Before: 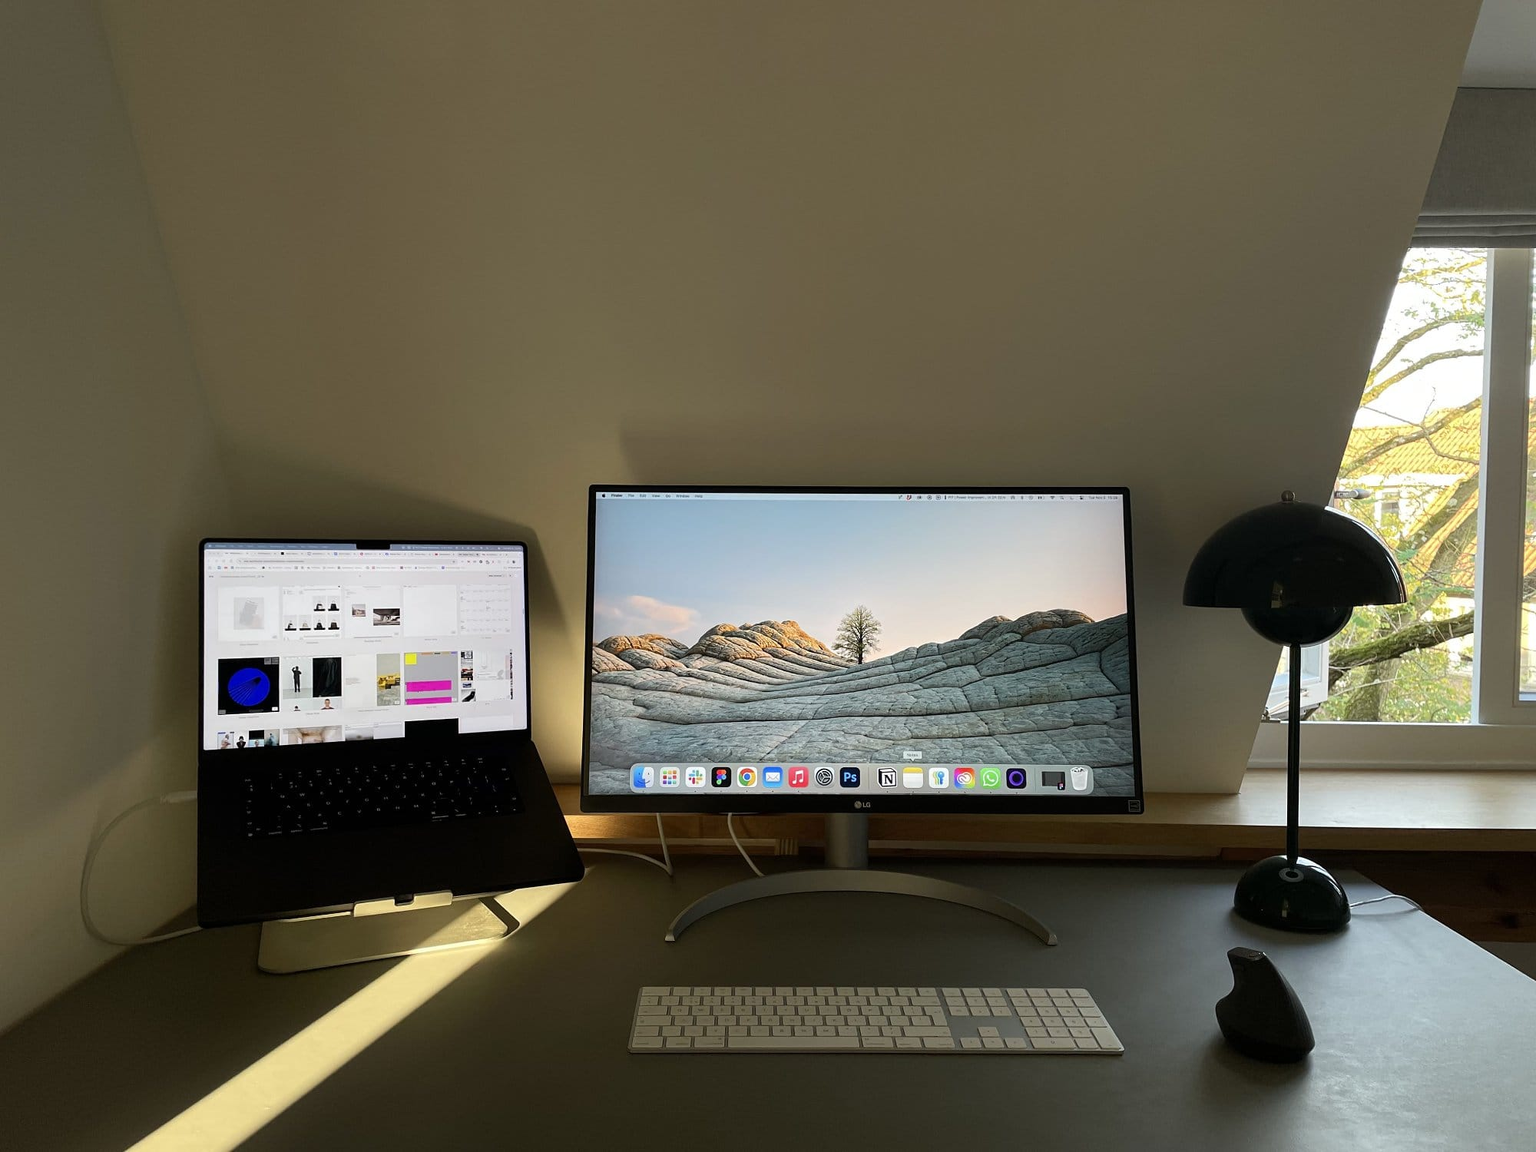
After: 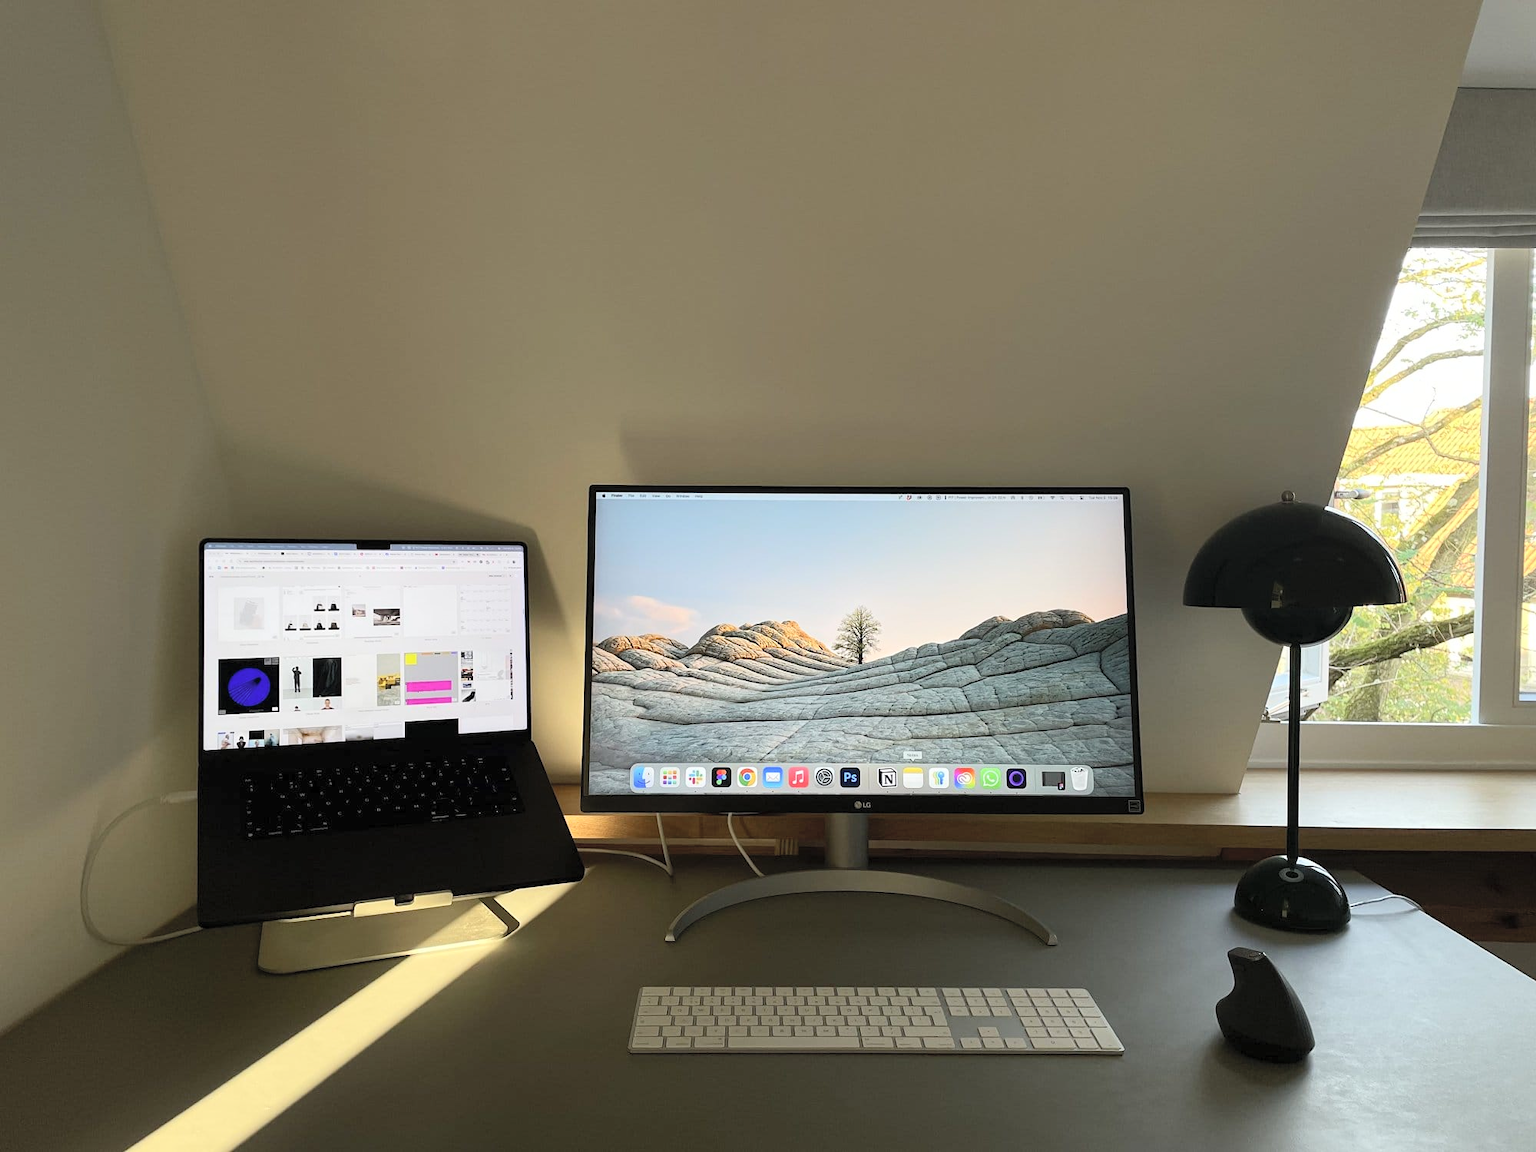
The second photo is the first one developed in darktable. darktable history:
contrast brightness saturation: contrast 0.137, brightness 0.225
